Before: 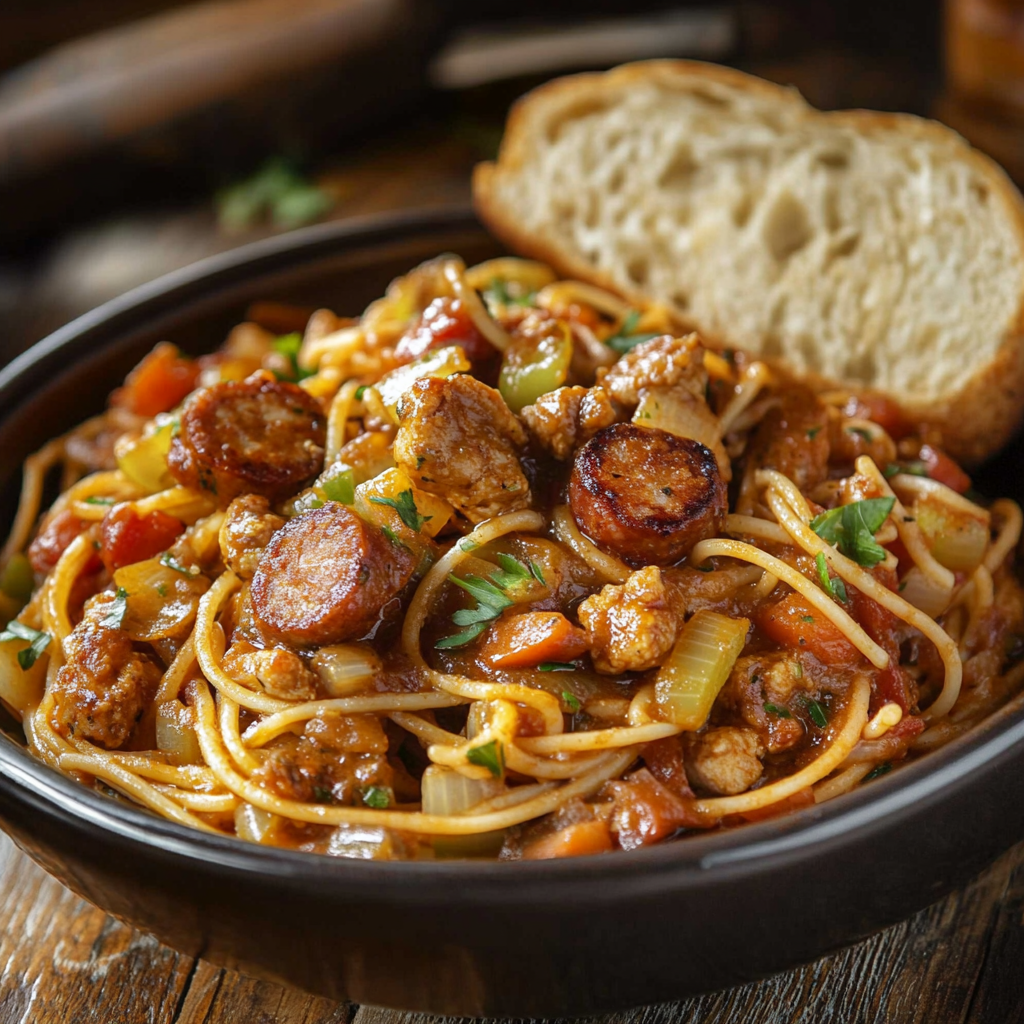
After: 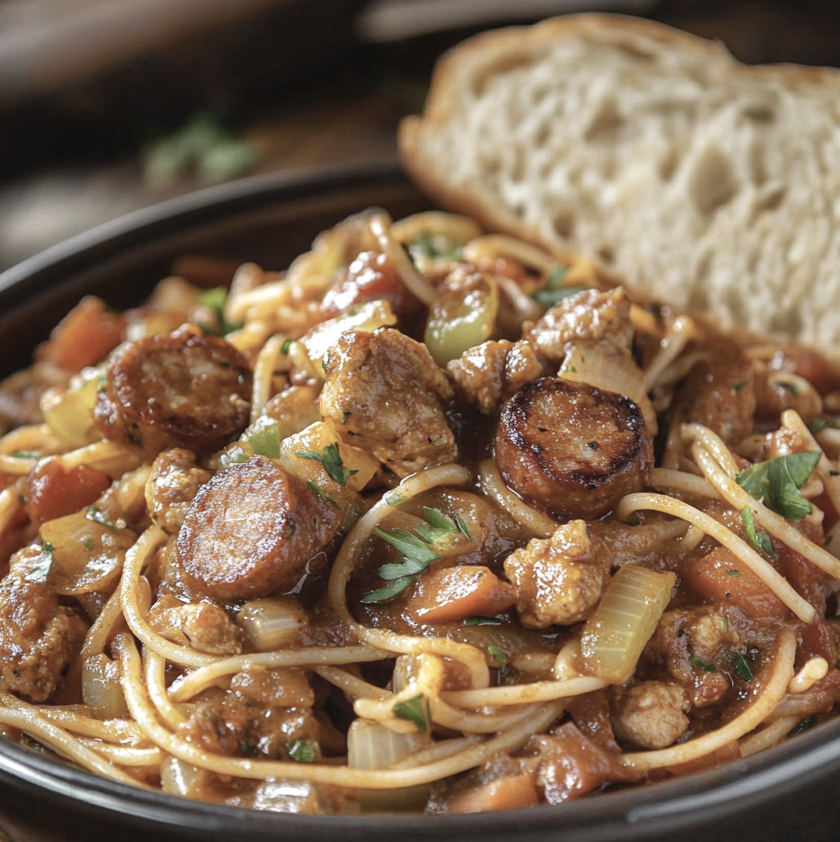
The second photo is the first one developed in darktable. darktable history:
exposure: exposure 0.195 EV, compensate exposure bias true, compensate highlight preservation false
contrast brightness saturation: contrast -0.054, saturation -0.41
crop and rotate: left 7.286%, top 4.529%, right 10.61%, bottom 13.152%
